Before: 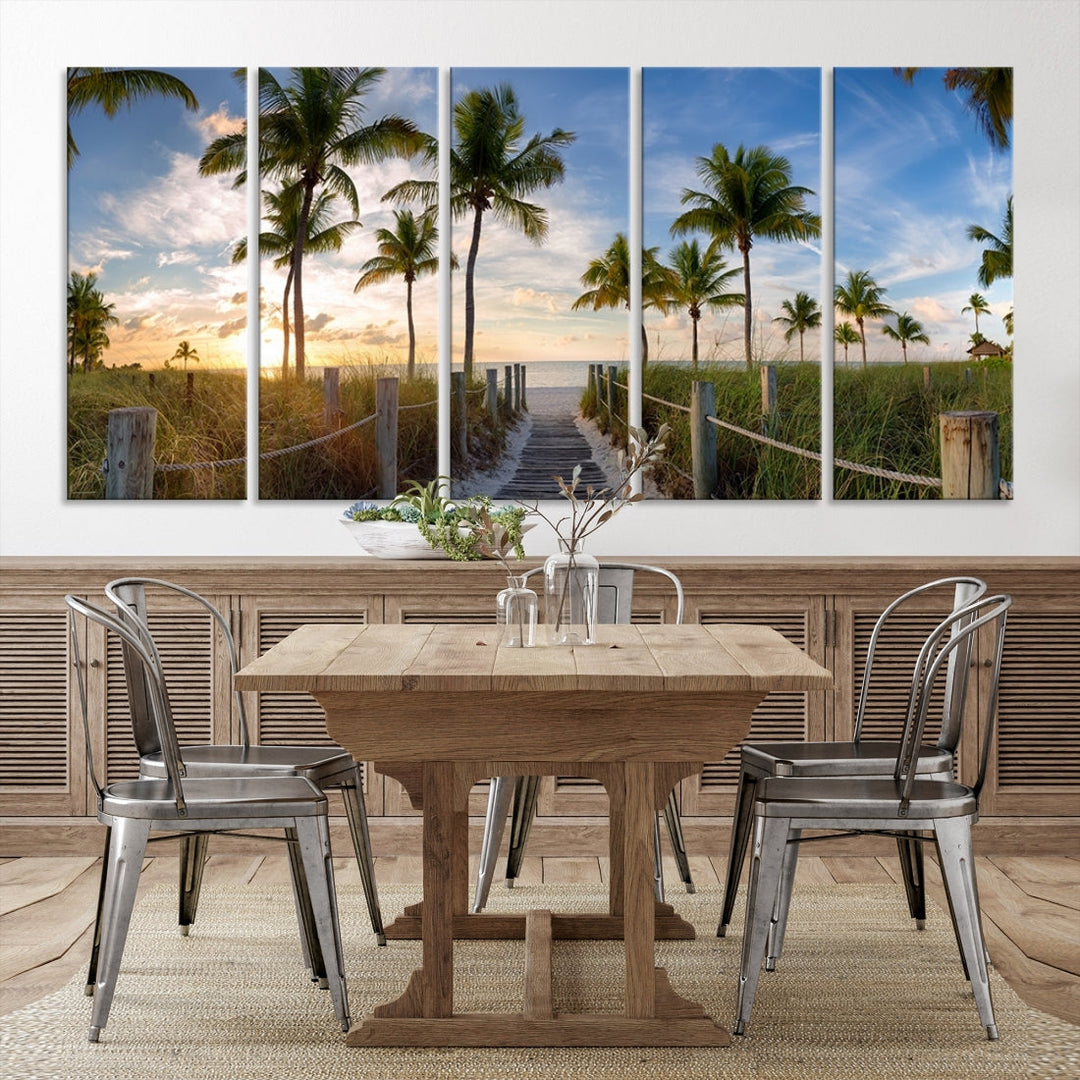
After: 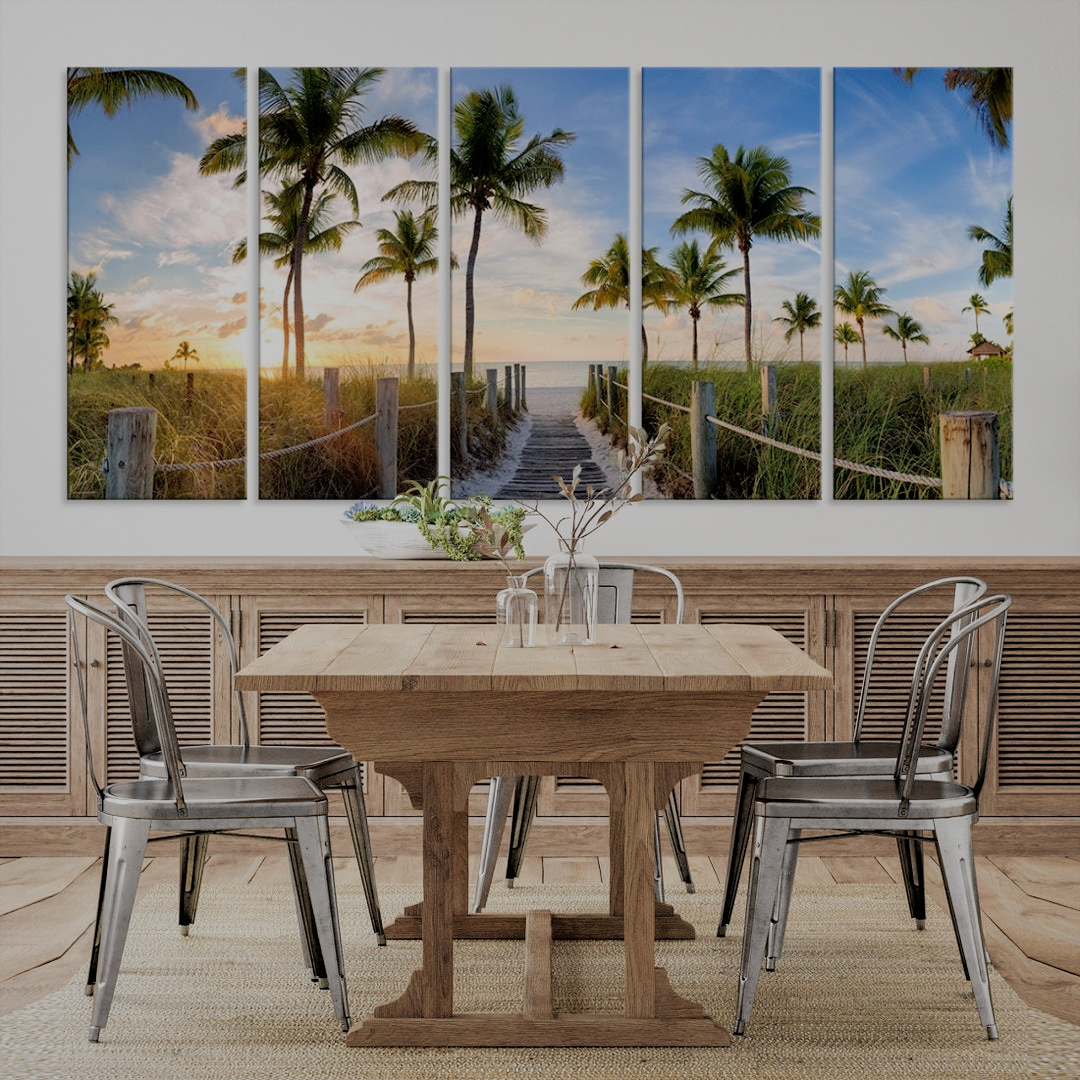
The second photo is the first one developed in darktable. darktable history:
filmic rgb: black relative exposure -7.15 EV, white relative exposure 5.36 EV, hardness 3.02
shadows and highlights: on, module defaults
